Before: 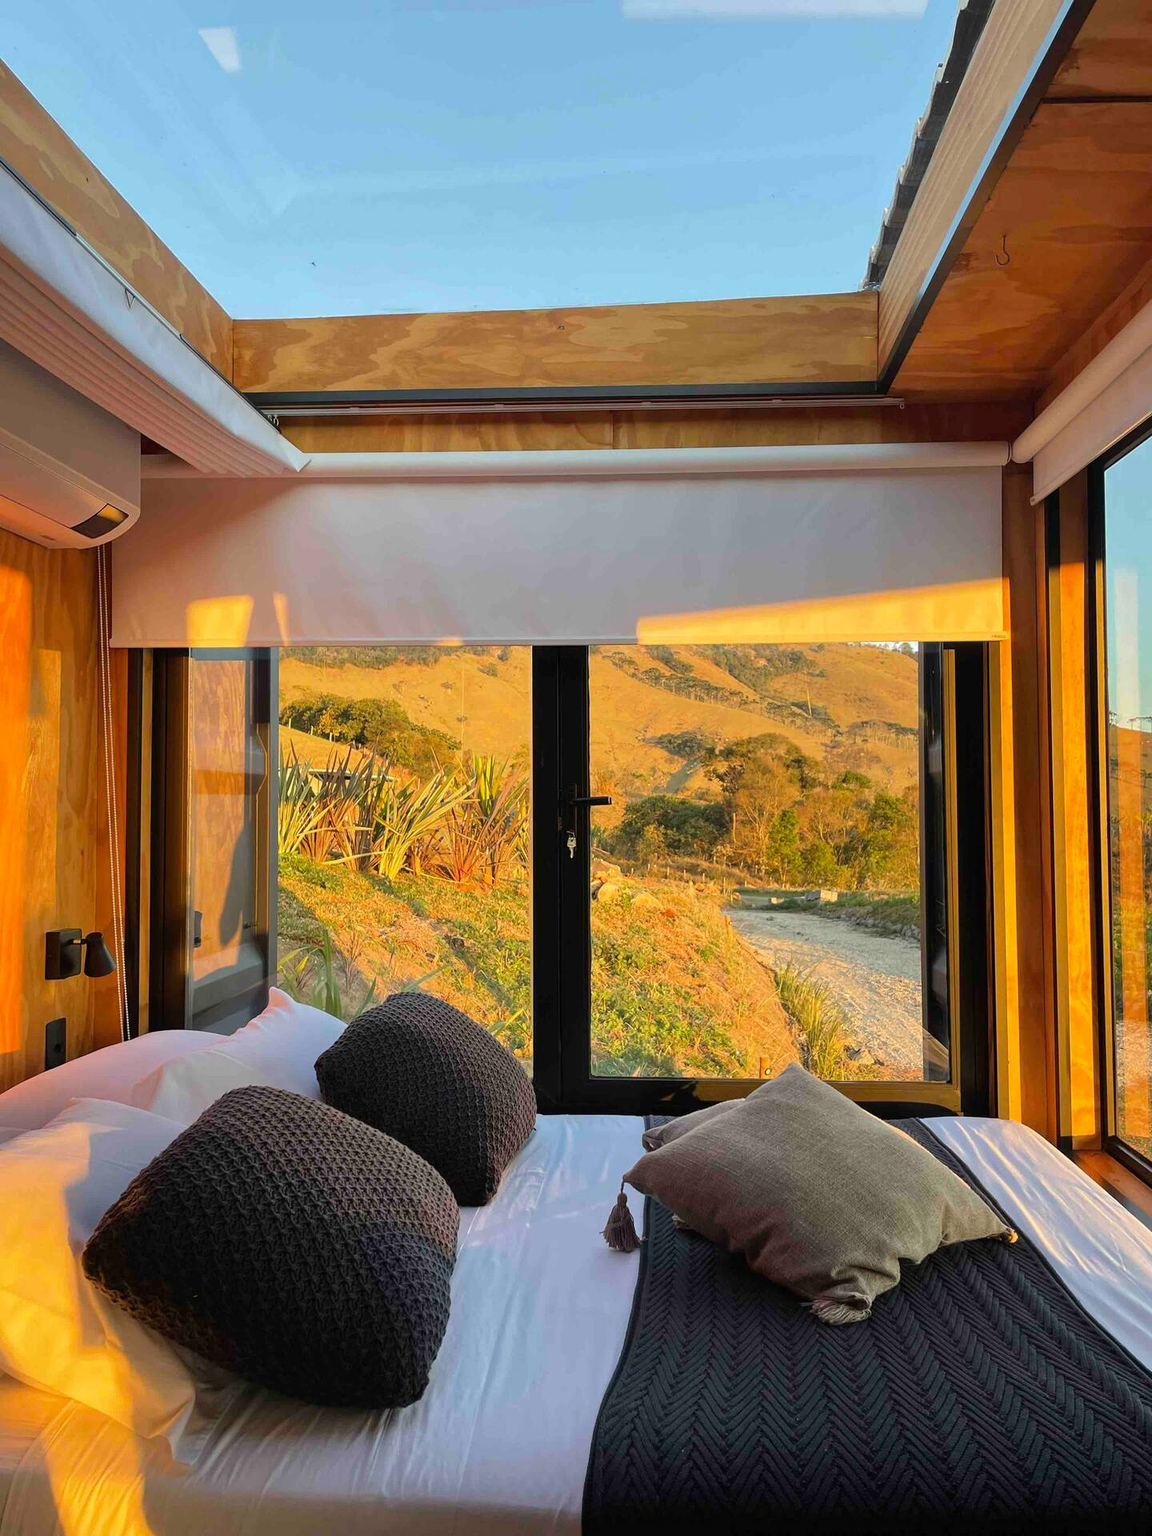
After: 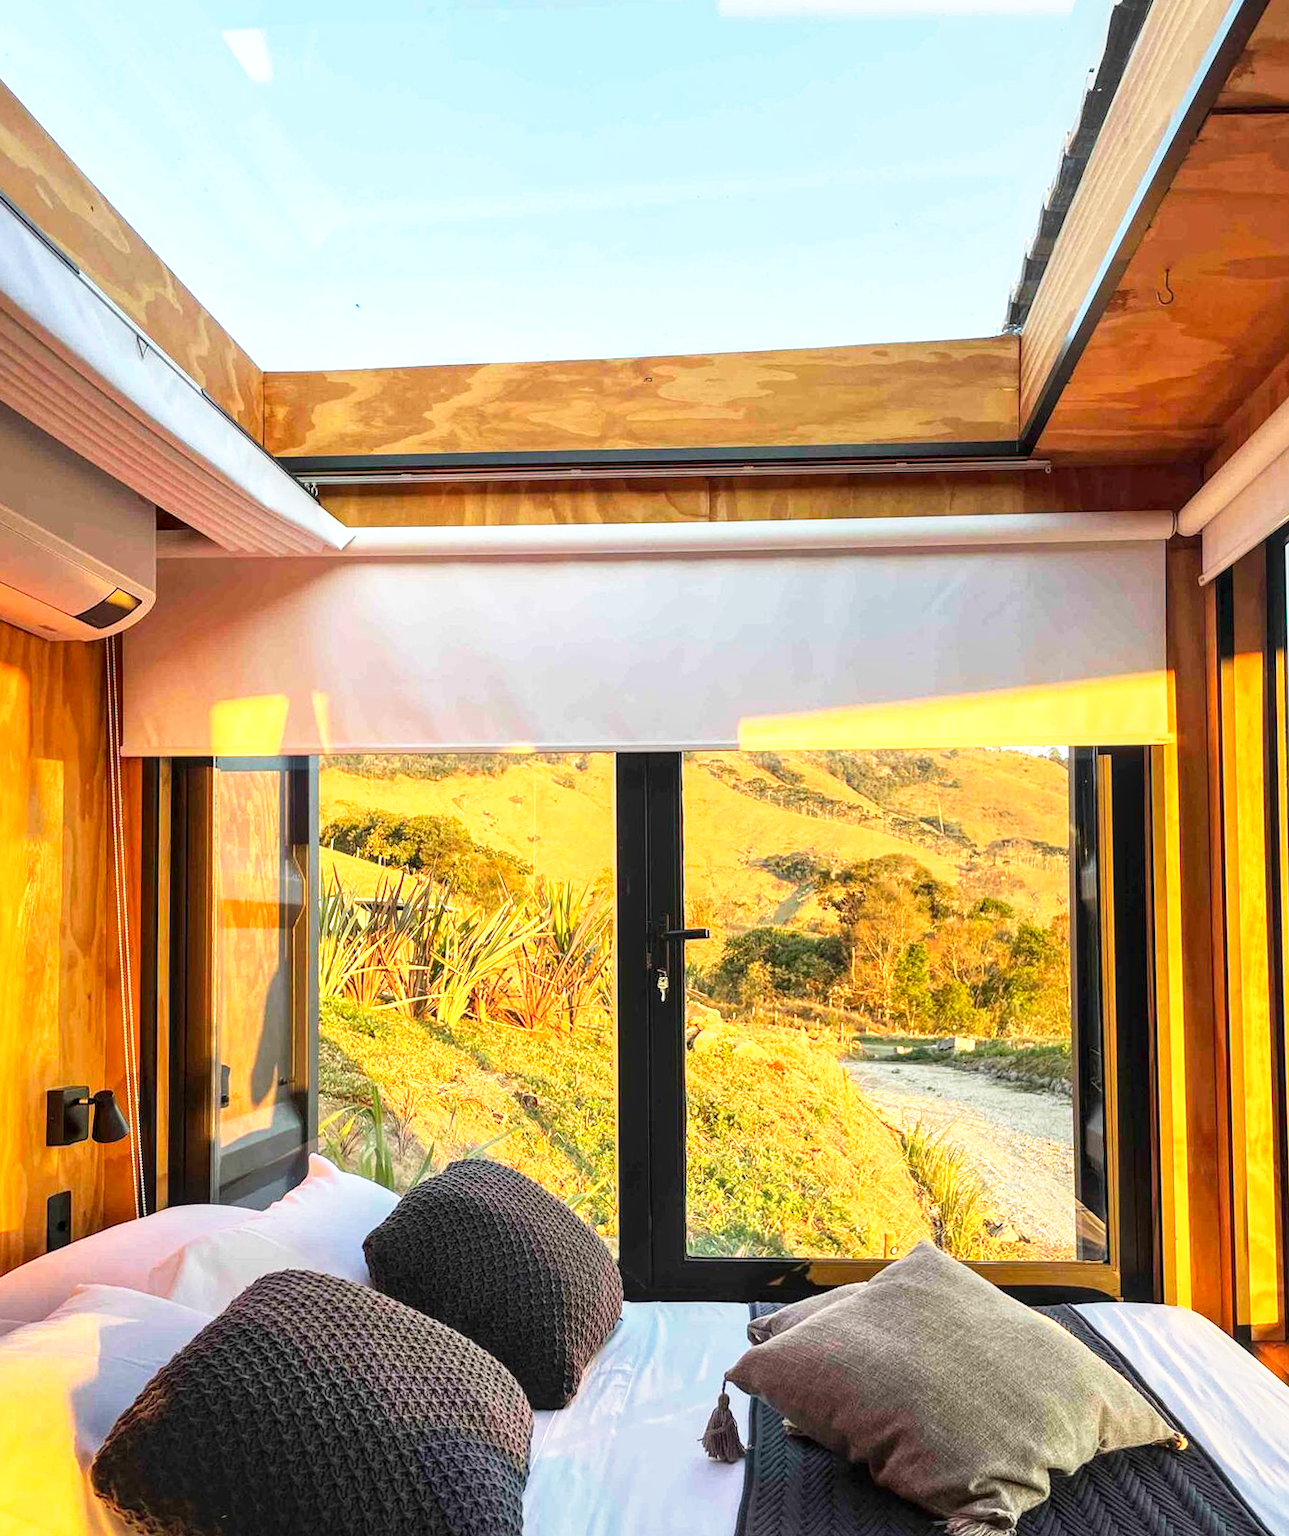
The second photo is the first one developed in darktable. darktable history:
crop and rotate: angle 0.226°, left 0.345%, right 3.601%, bottom 14.226%
base curve: curves: ch0 [(0, 0) (0.495, 0.917) (1, 1)], preserve colors none
local contrast: detail 130%
